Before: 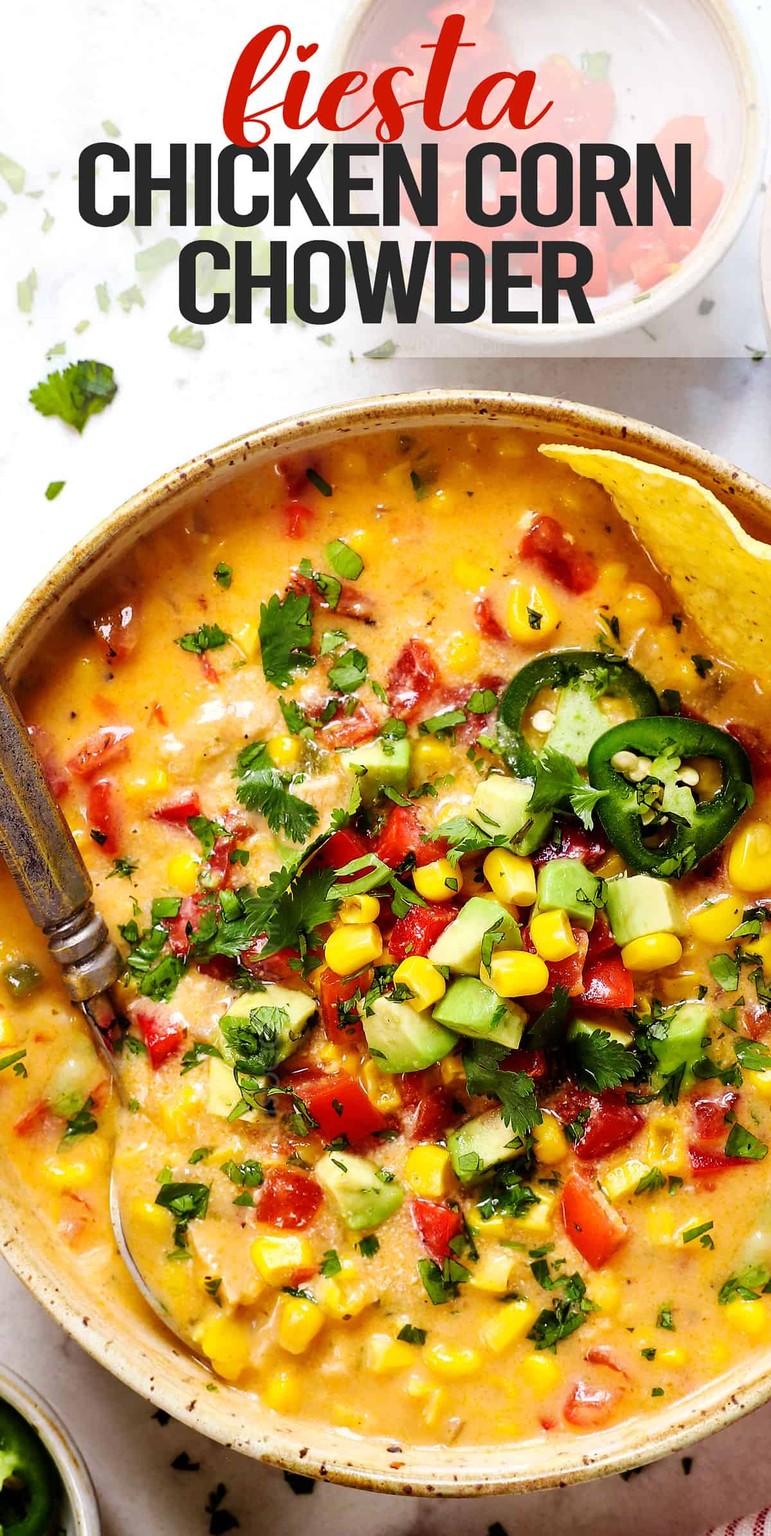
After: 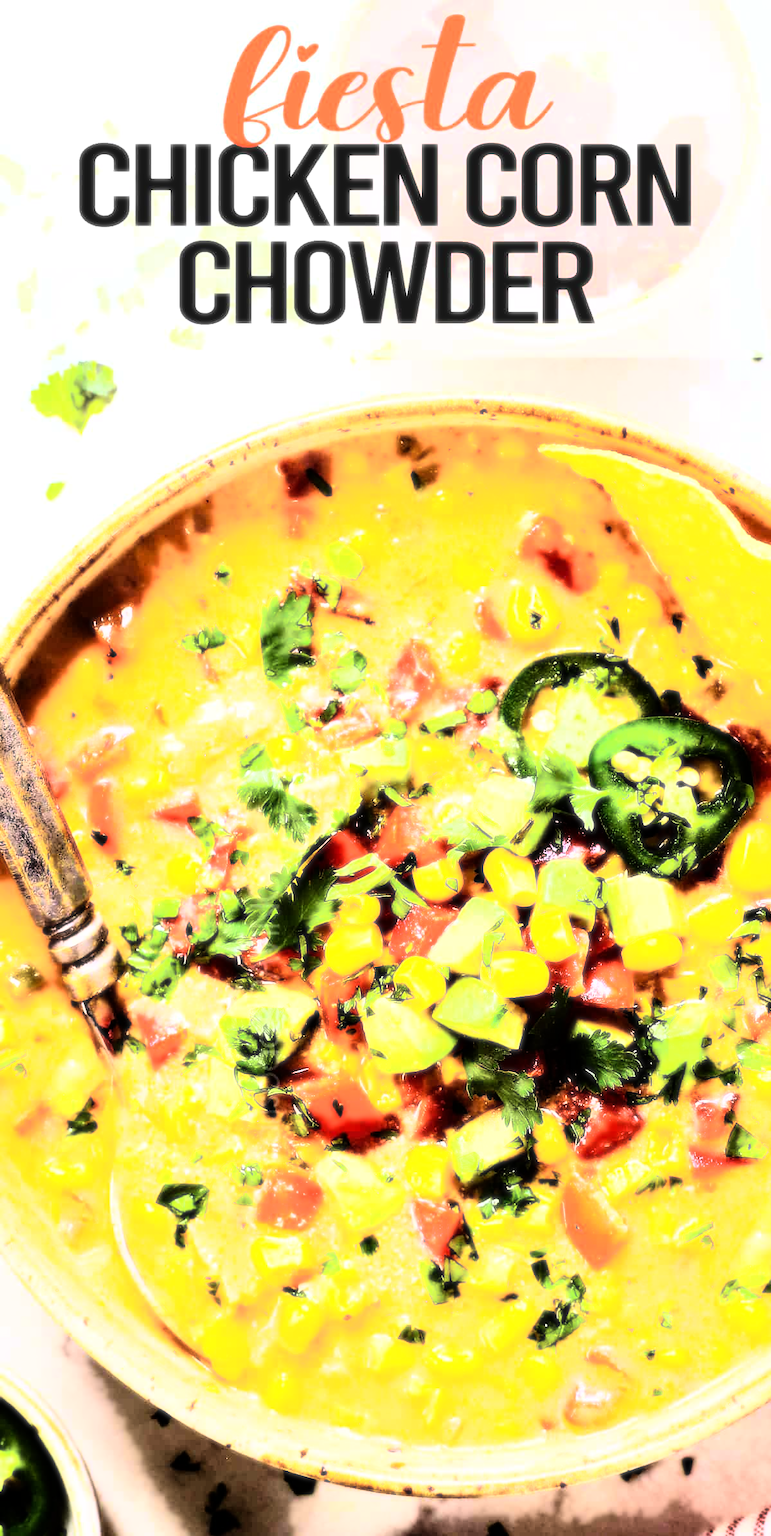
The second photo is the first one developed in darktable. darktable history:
bloom: size 0%, threshold 54.82%, strength 8.31%
rgb curve: curves: ch0 [(0, 0) (0.21, 0.15) (0.24, 0.21) (0.5, 0.75) (0.75, 0.96) (0.89, 0.99) (1, 1)]; ch1 [(0, 0.02) (0.21, 0.13) (0.25, 0.2) (0.5, 0.67) (0.75, 0.9) (0.89, 0.97) (1, 1)]; ch2 [(0, 0.02) (0.21, 0.13) (0.25, 0.2) (0.5, 0.67) (0.75, 0.9) (0.89, 0.97) (1, 1)], compensate middle gray true
